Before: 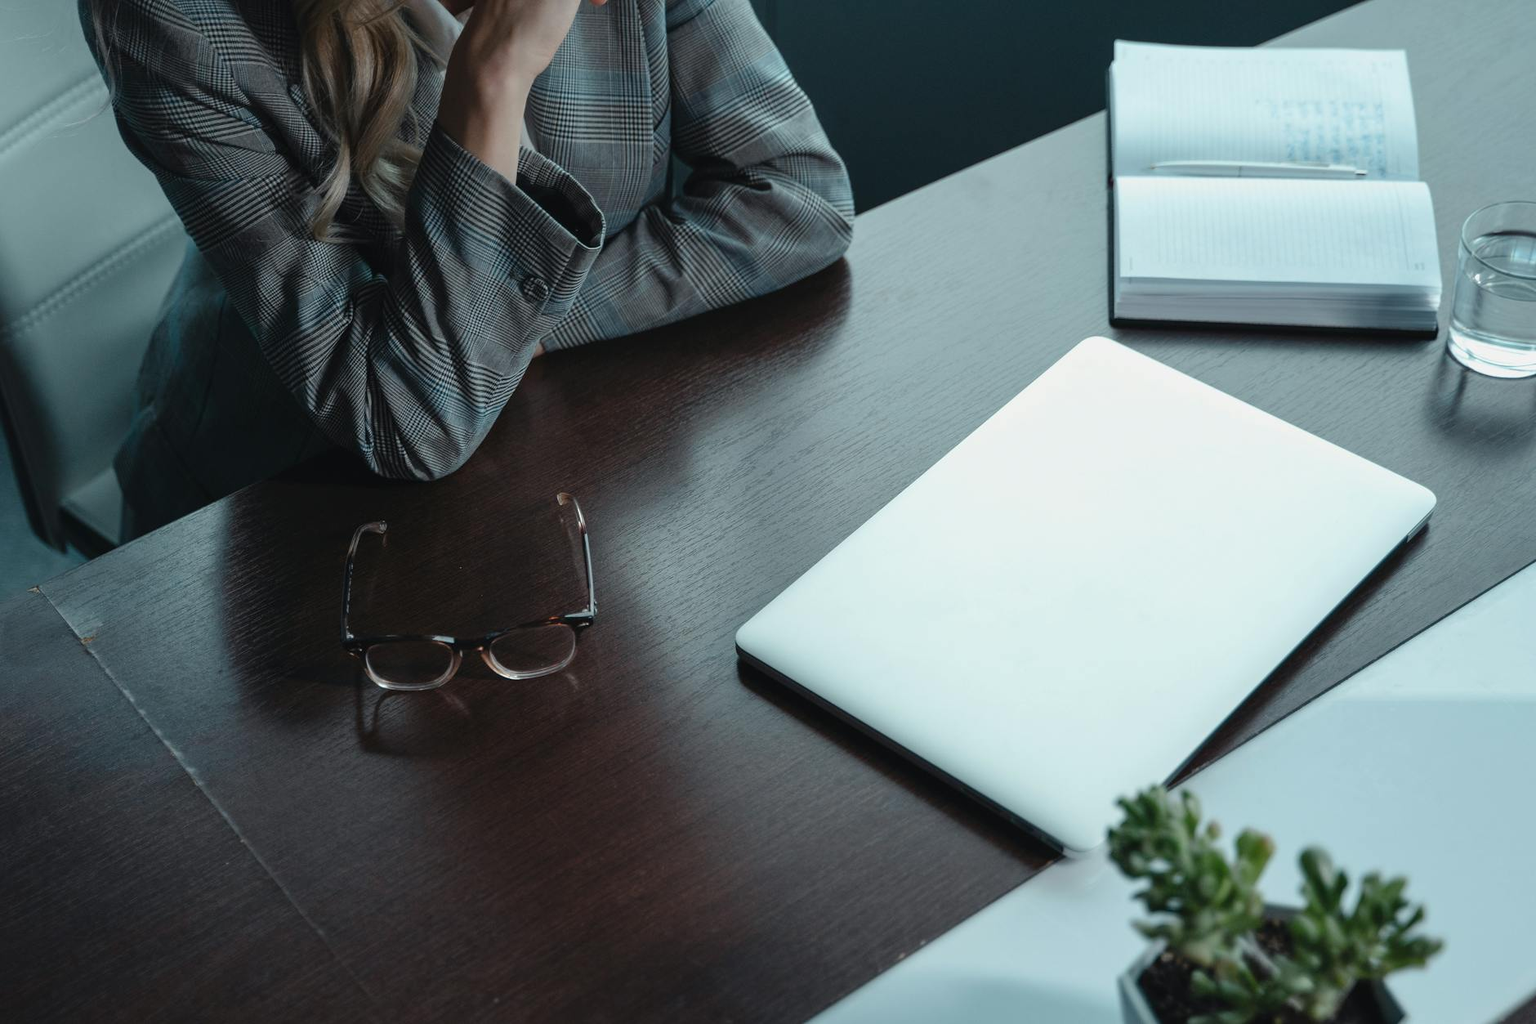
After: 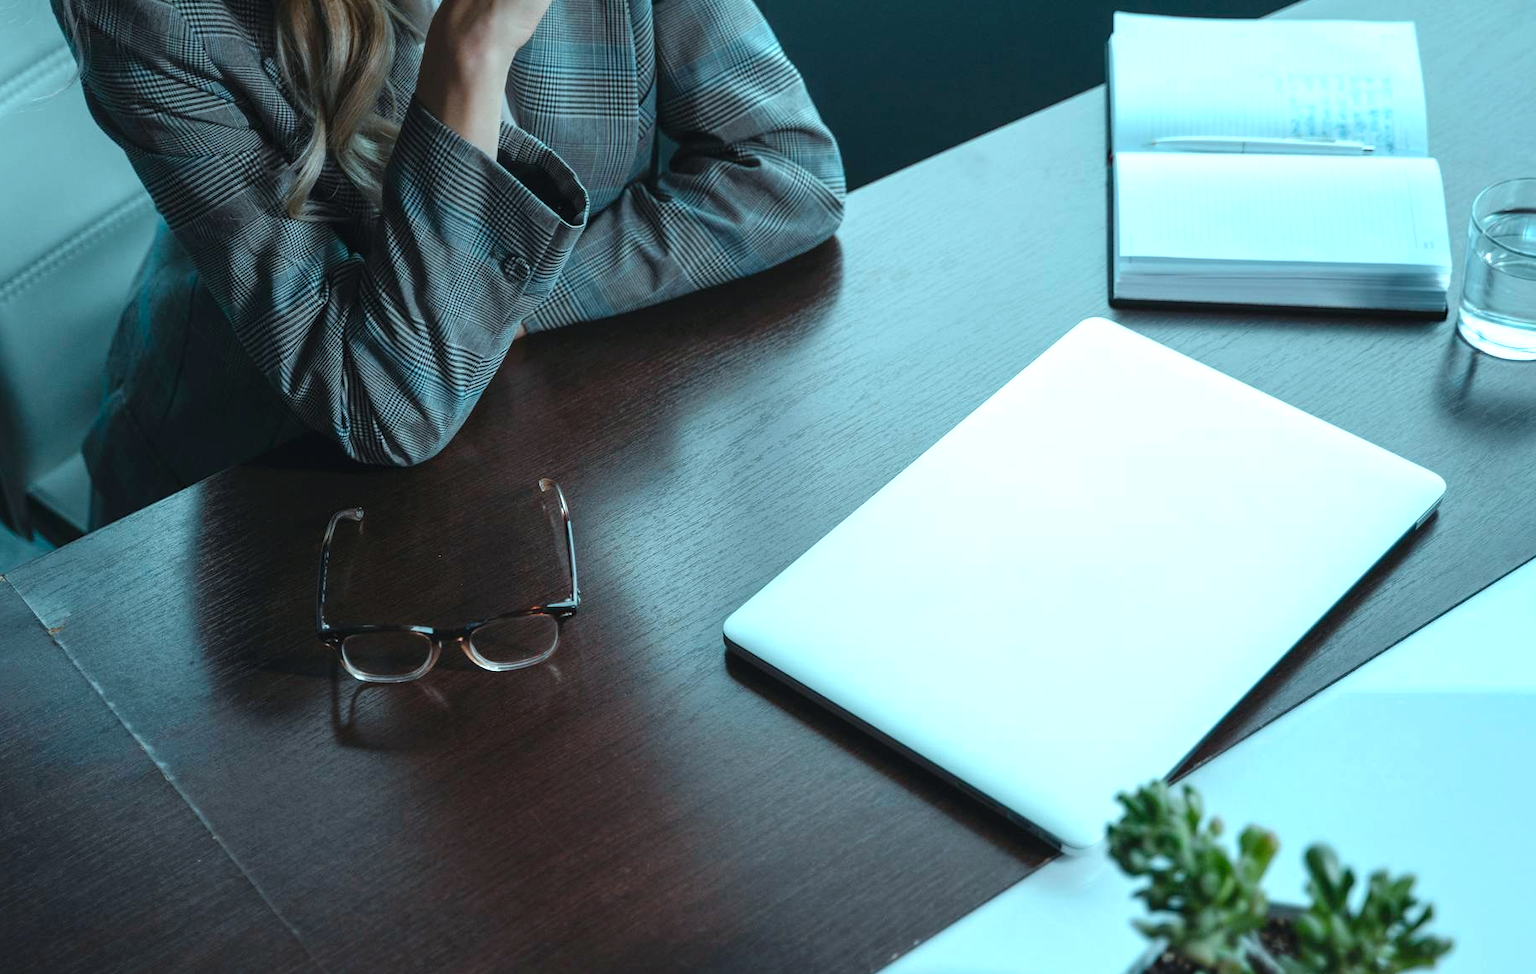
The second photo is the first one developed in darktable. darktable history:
exposure: black level correction 0, exposure 0.499 EV, compensate highlight preservation false
crop: left 2.263%, top 2.798%, right 0.738%, bottom 4.855%
local contrast: highlights 105%, shadows 98%, detail 119%, midtone range 0.2
color balance rgb: perceptual saturation grading › global saturation 40.106%, global vibrance -24.491%
color correction: highlights a* -10.12, highlights b* -10.26
